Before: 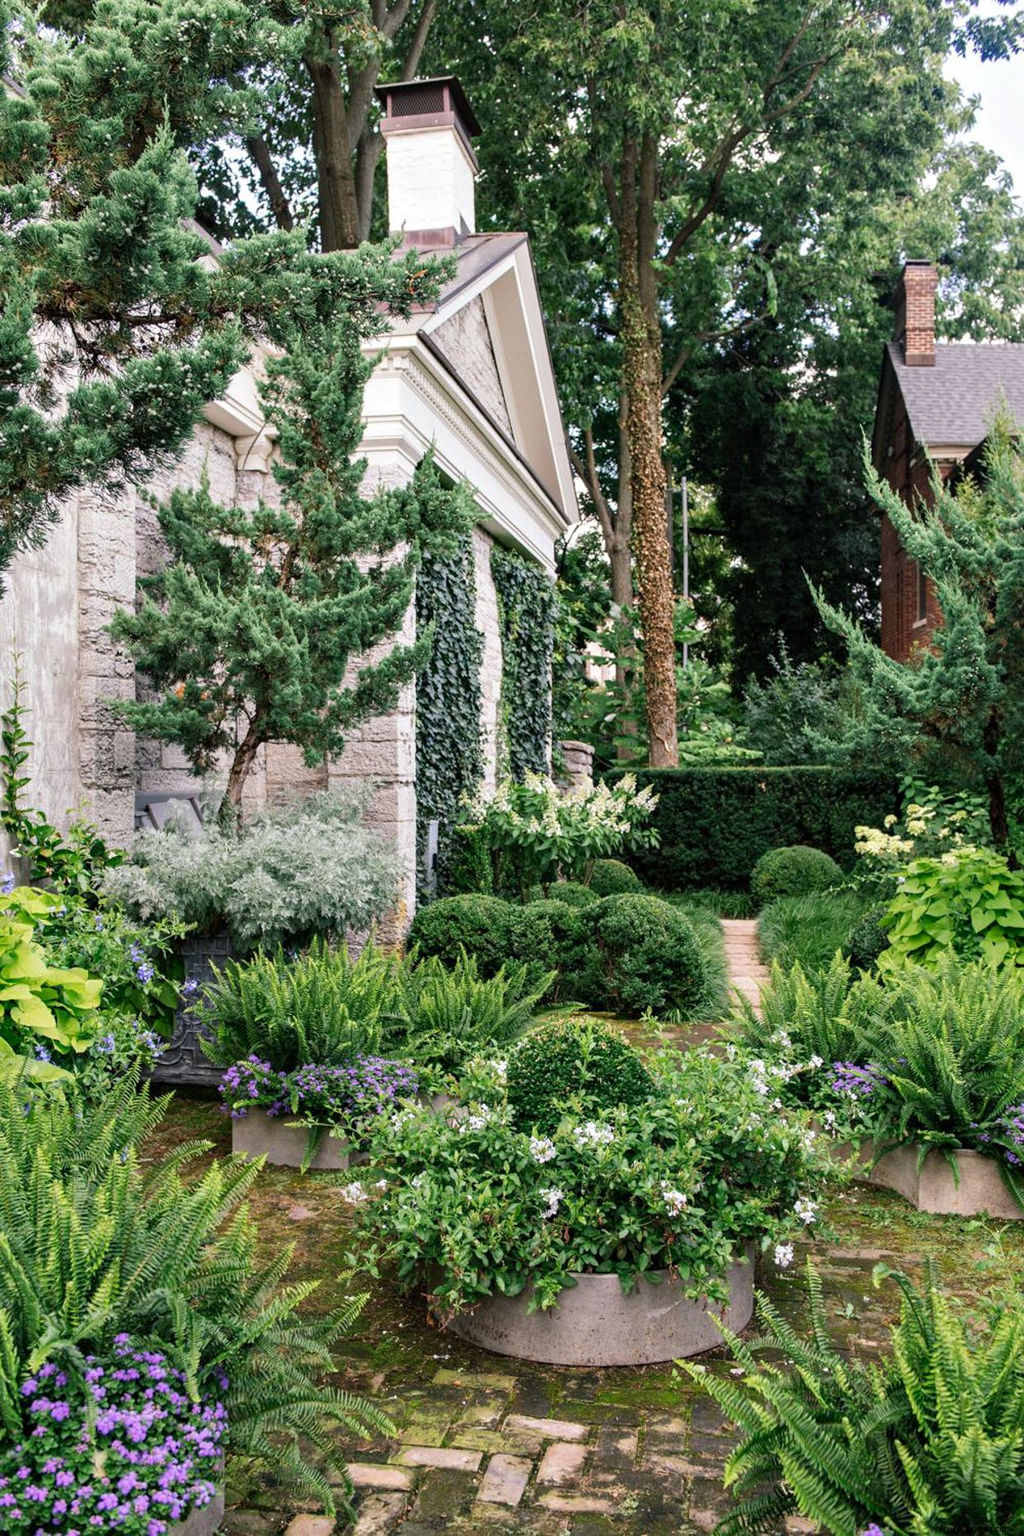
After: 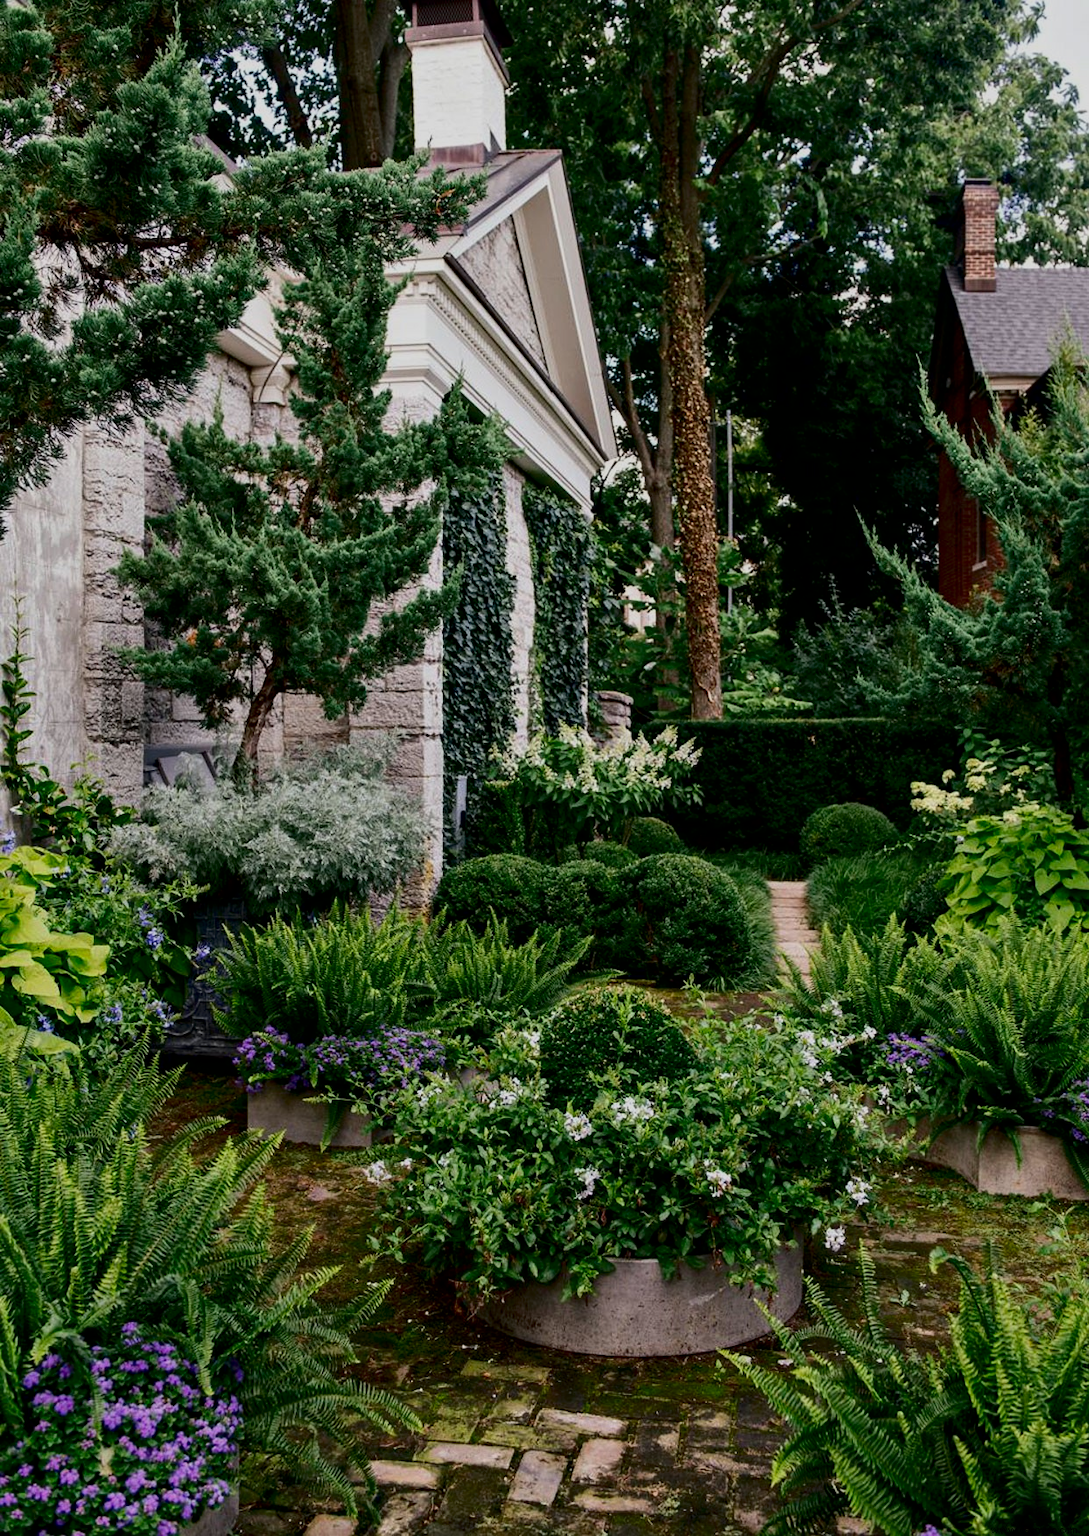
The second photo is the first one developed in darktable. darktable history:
crop and rotate: top 6.066%
contrast brightness saturation: contrast 0.198, brightness -0.113, saturation 0.098
exposure: black level correction 0.009, exposure -0.63 EV, compensate exposure bias true, compensate highlight preservation false
